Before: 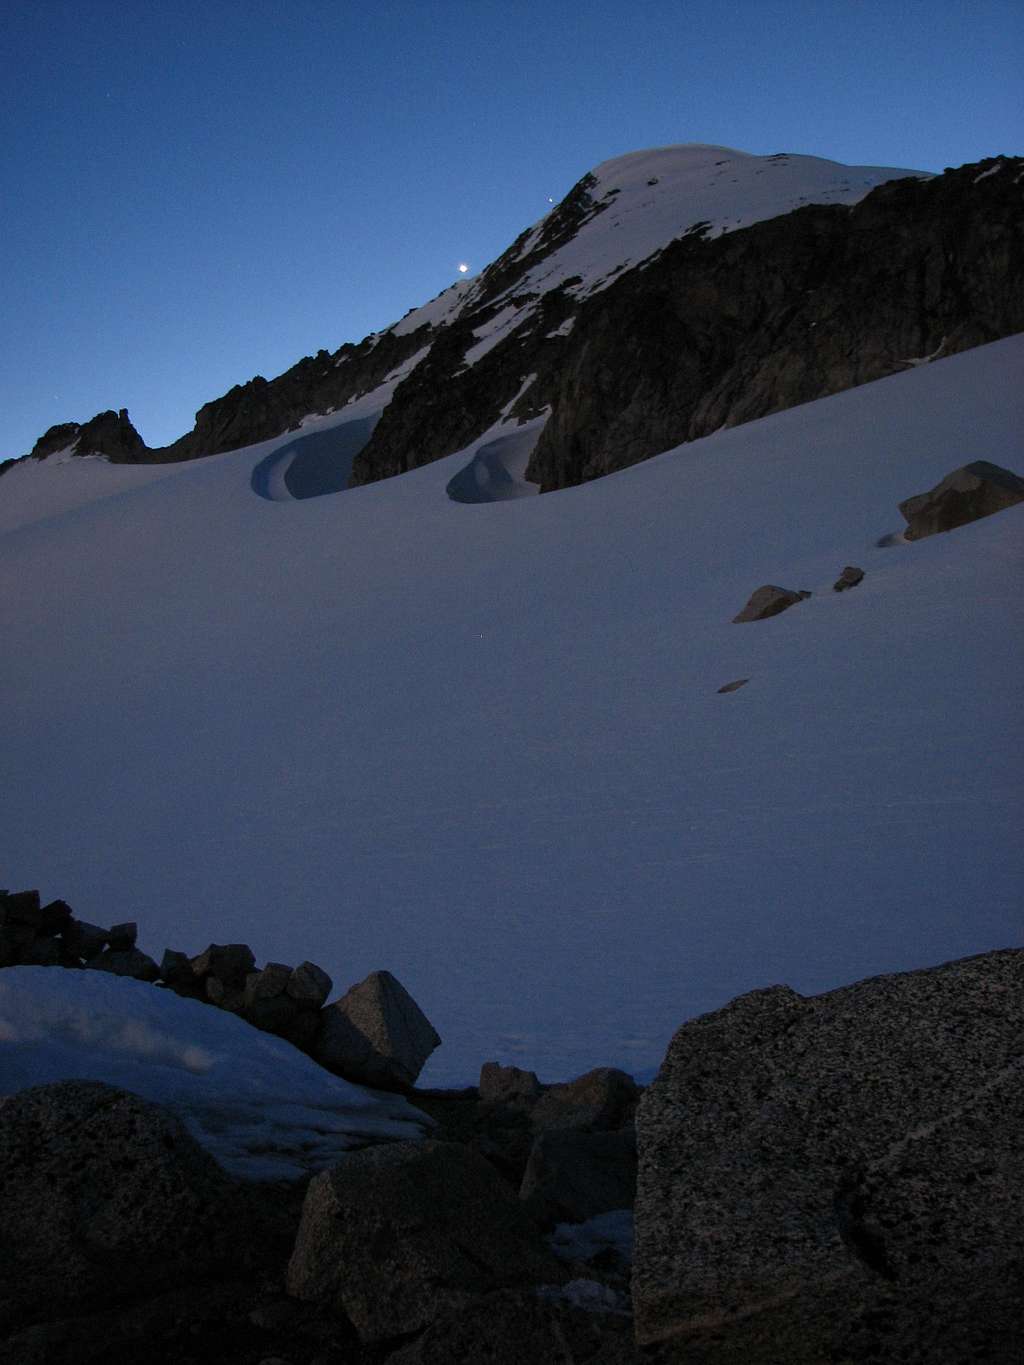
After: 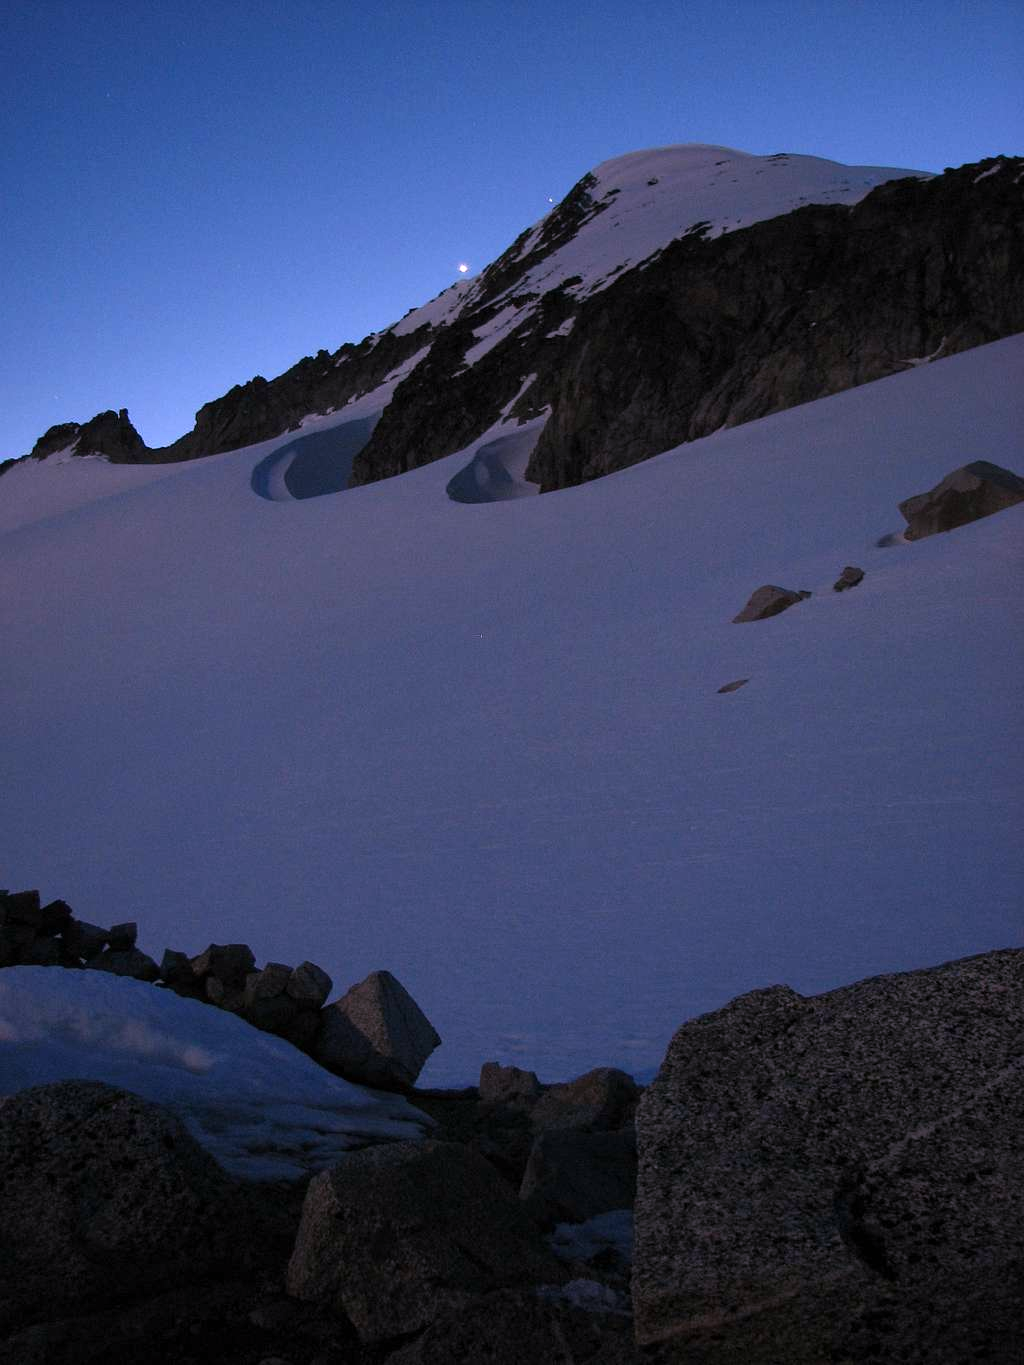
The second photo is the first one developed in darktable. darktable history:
exposure: exposure 0.203 EV, compensate exposure bias true, compensate highlight preservation false
color correction: highlights a* 15.44, highlights b* -20.34
